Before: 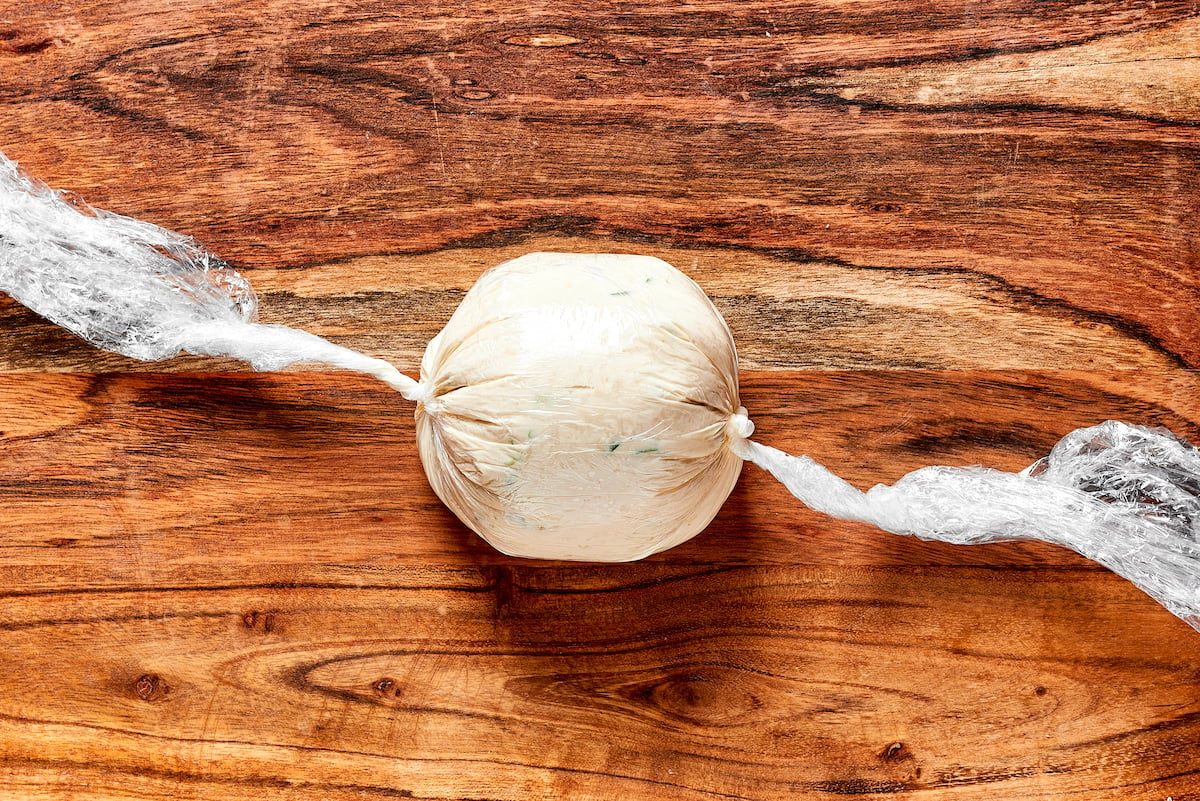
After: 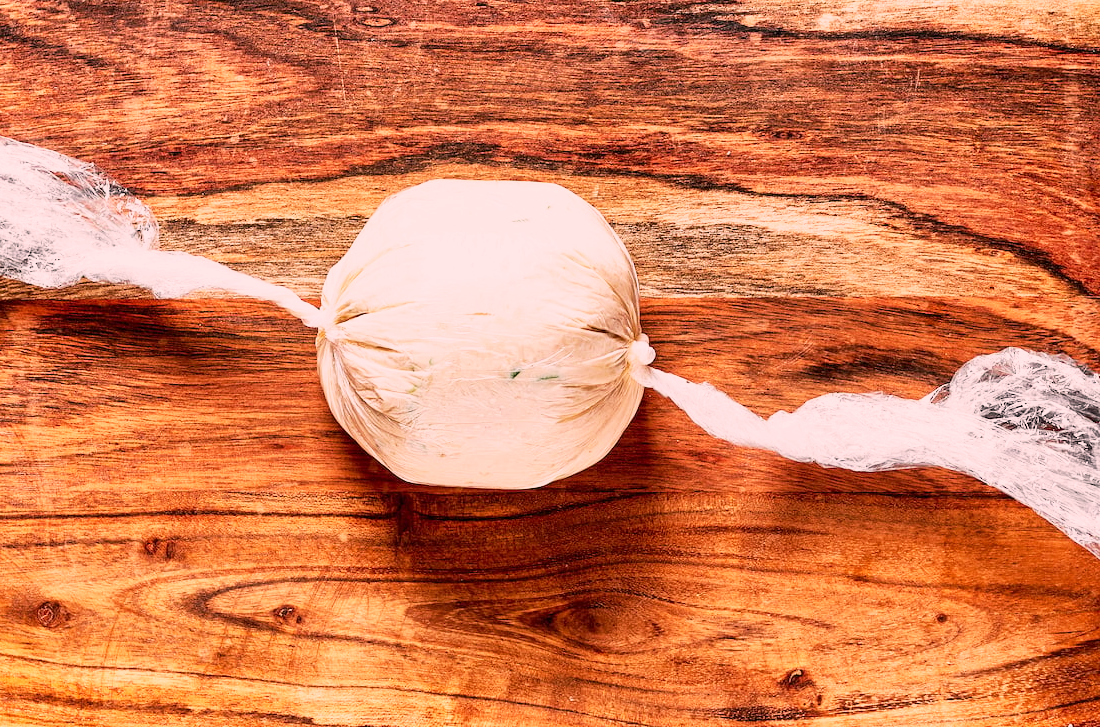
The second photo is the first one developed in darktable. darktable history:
color correction: highlights a* 14.52, highlights b* 4.84
base curve: curves: ch0 [(0, 0) (0.088, 0.125) (0.176, 0.251) (0.354, 0.501) (0.613, 0.749) (1, 0.877)], preserve colors none
crop and rotate: left 8.262%, top 9.226%
